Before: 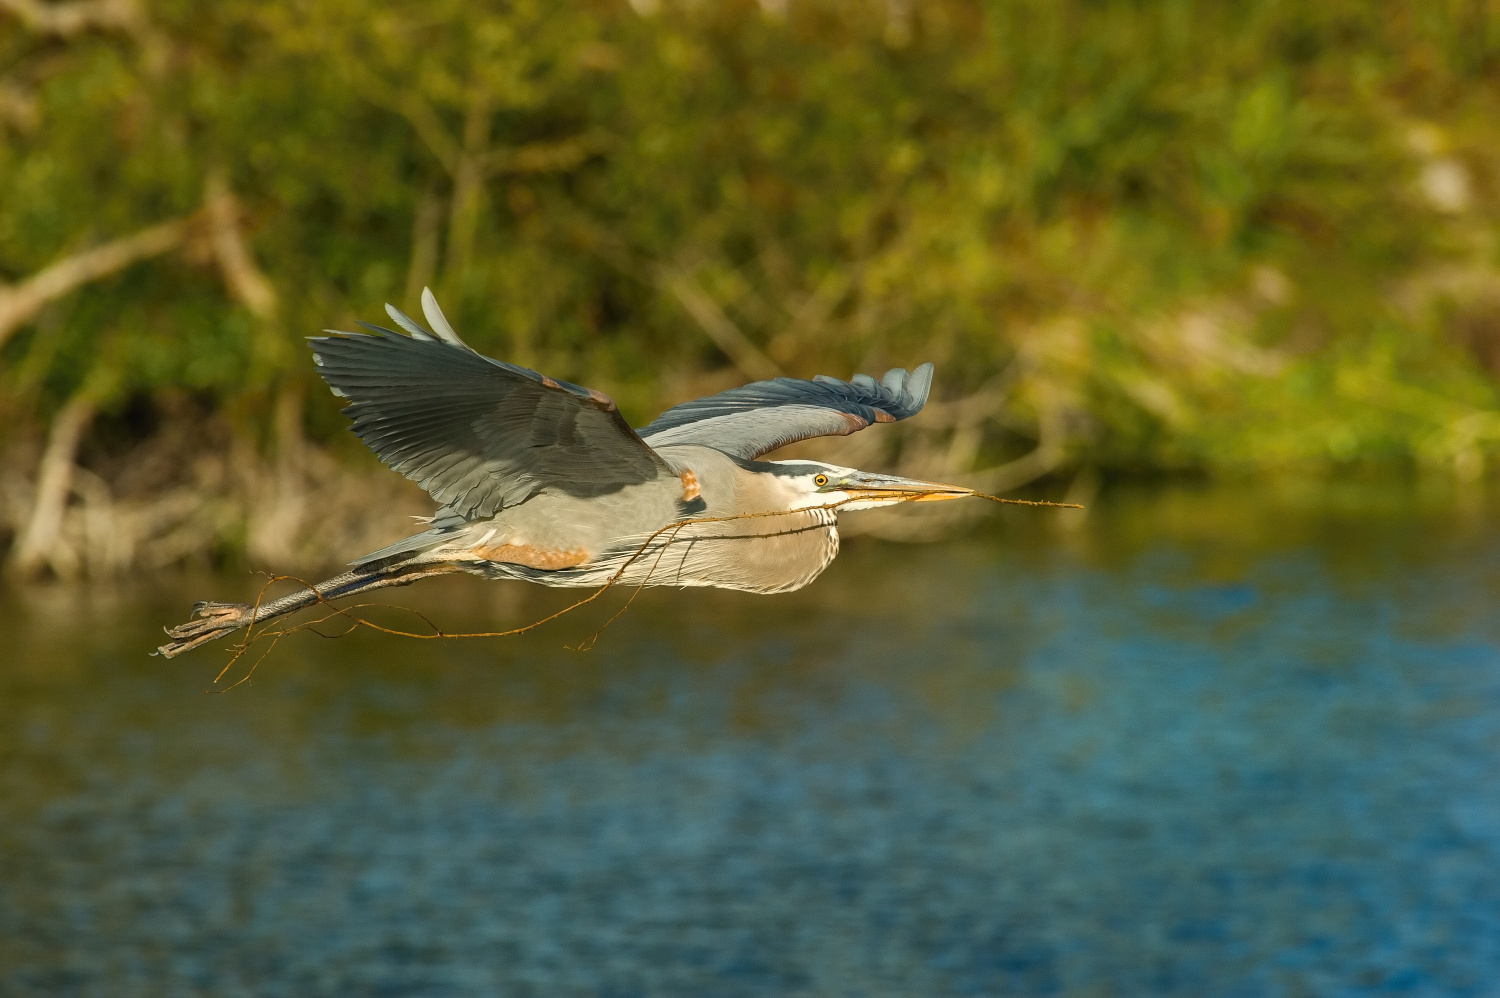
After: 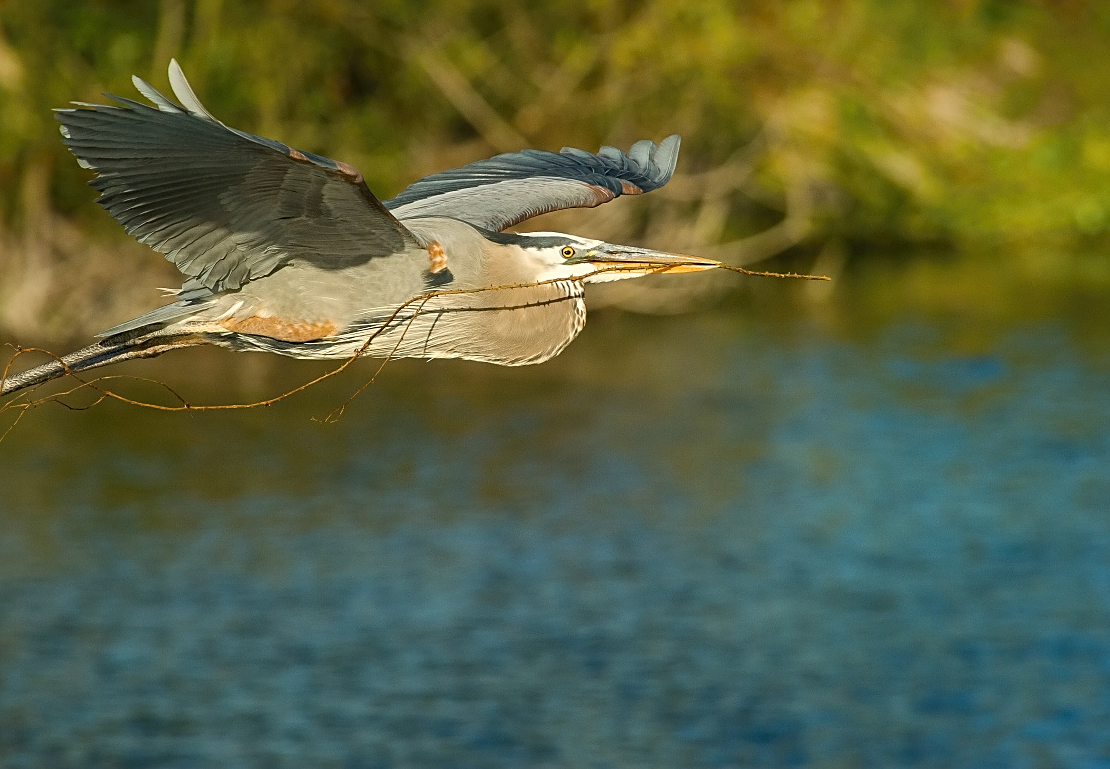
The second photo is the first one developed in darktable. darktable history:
sharpen: on, module defaults
crop: left 16.871%, top 22.857%, right 9.116%
